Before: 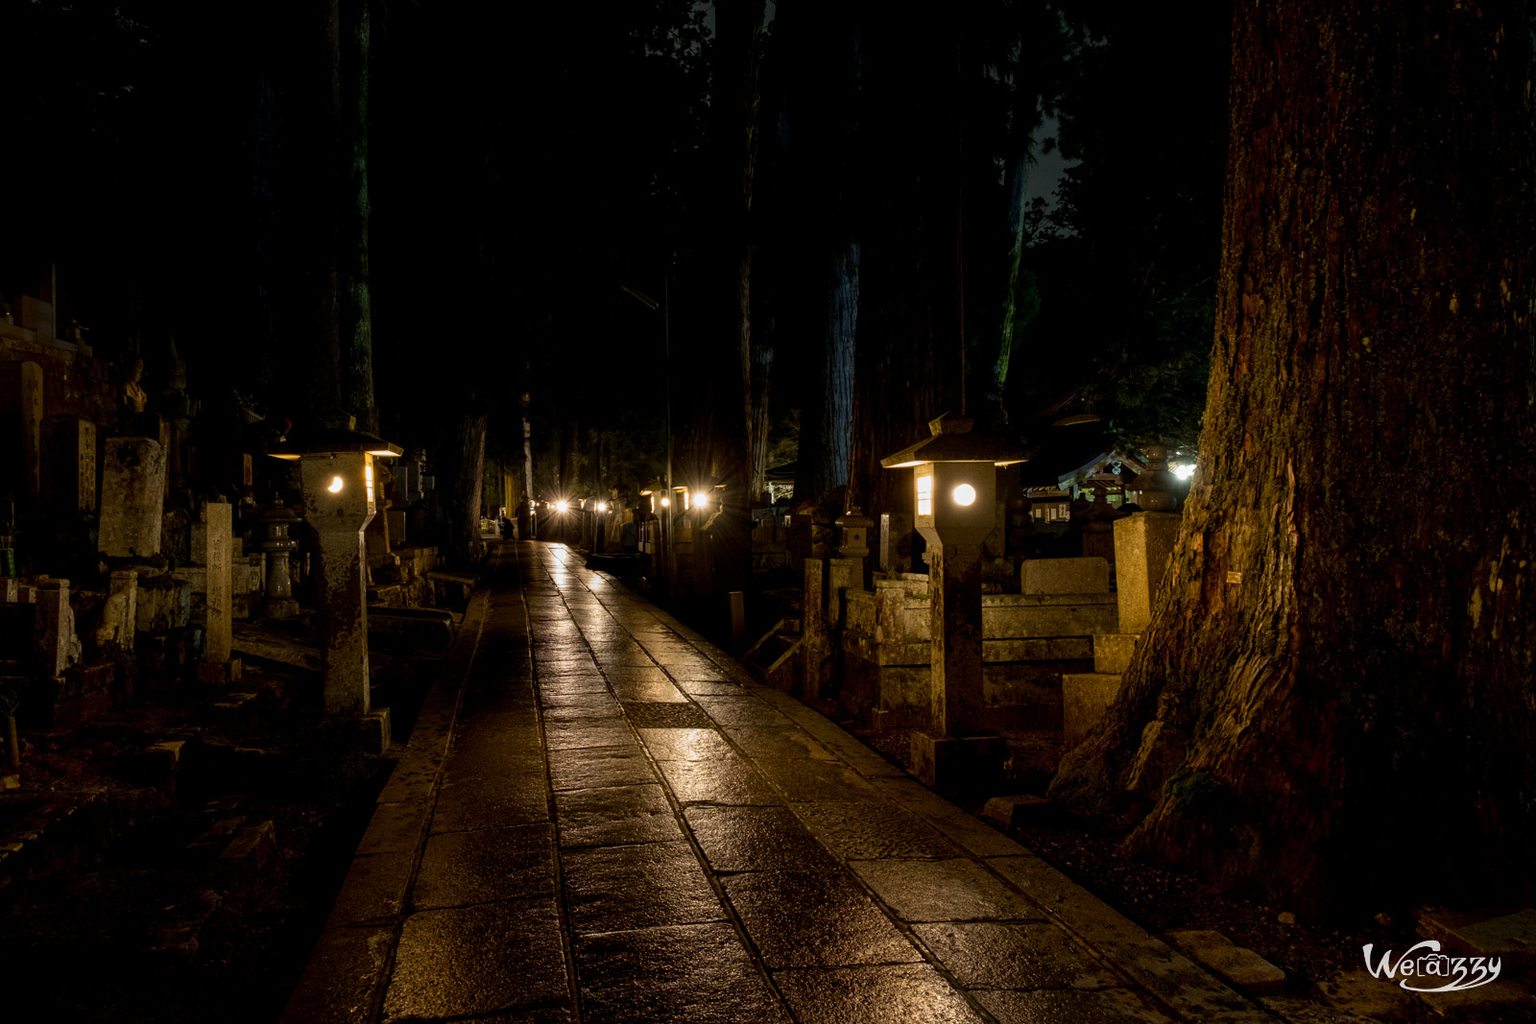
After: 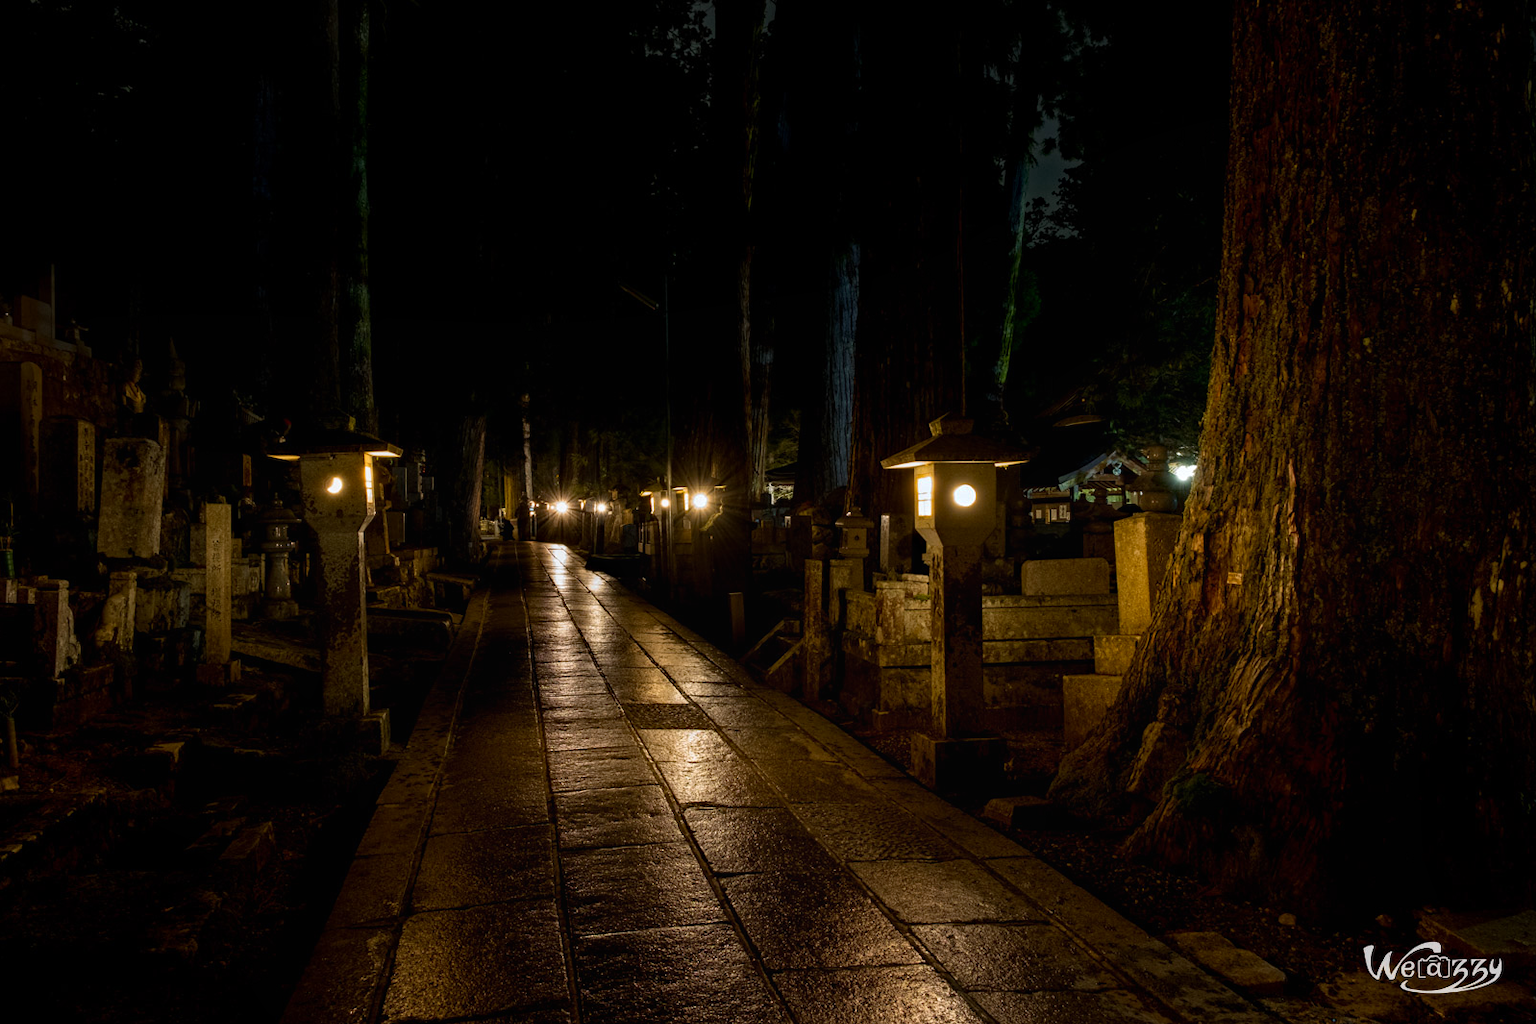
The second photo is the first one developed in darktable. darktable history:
haze removal: strength 0.517, distance 0.92, adaptive false
crop and rotate: left 0.093%, bottom 0.009%
local contrast: mode bilateral grid, contrast 99, coarseness 100, detail 90%, midtone range 0.2
